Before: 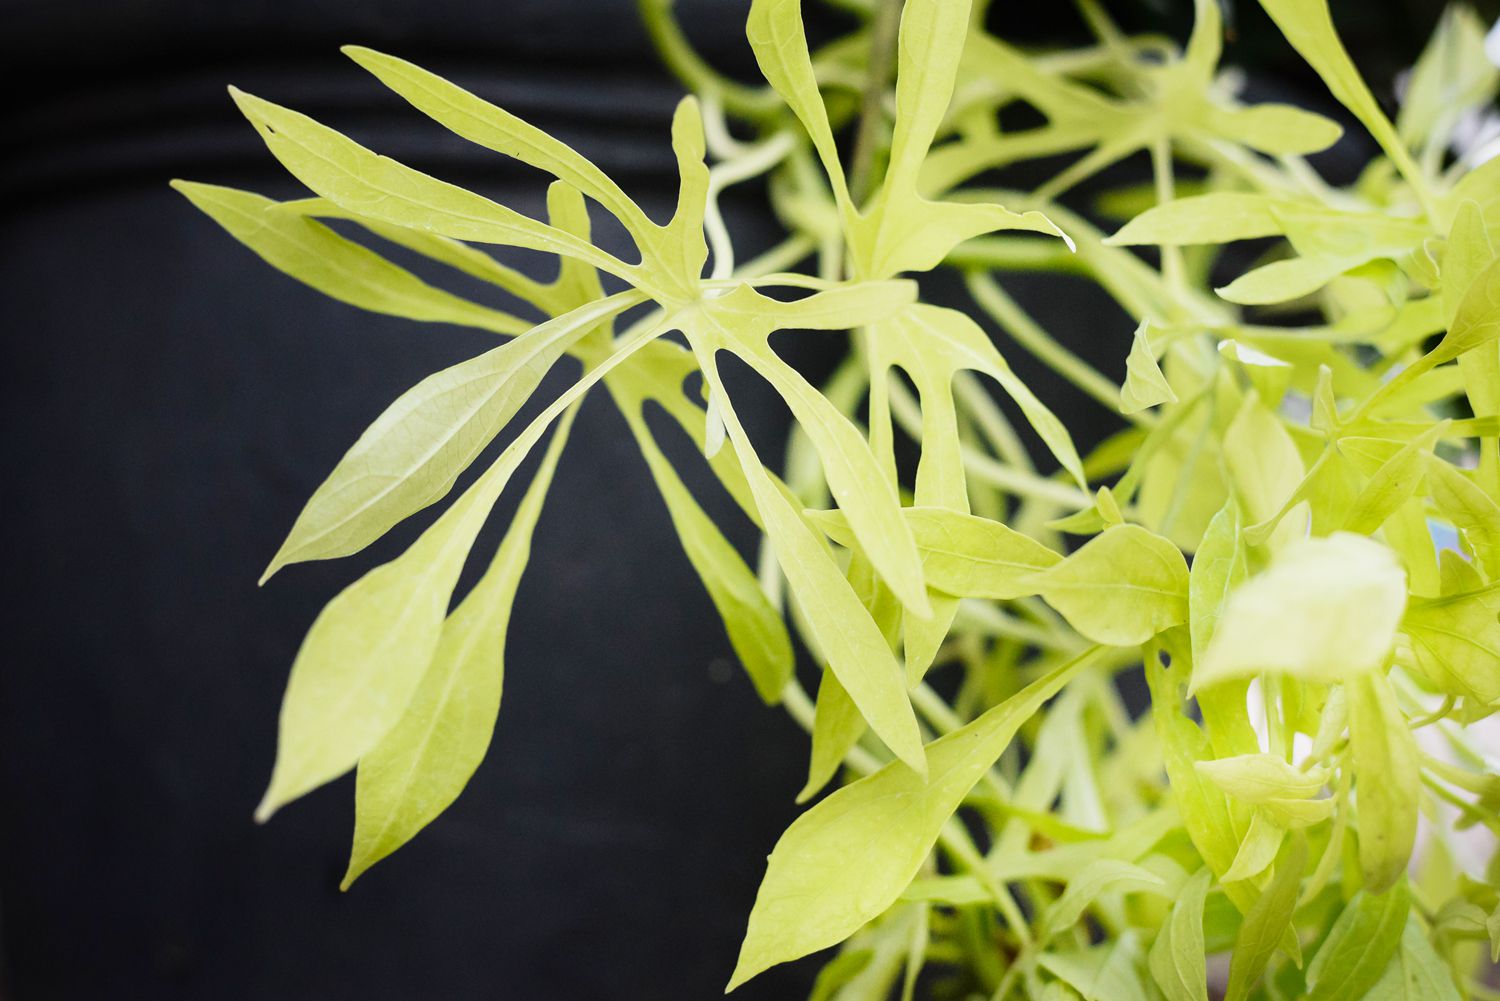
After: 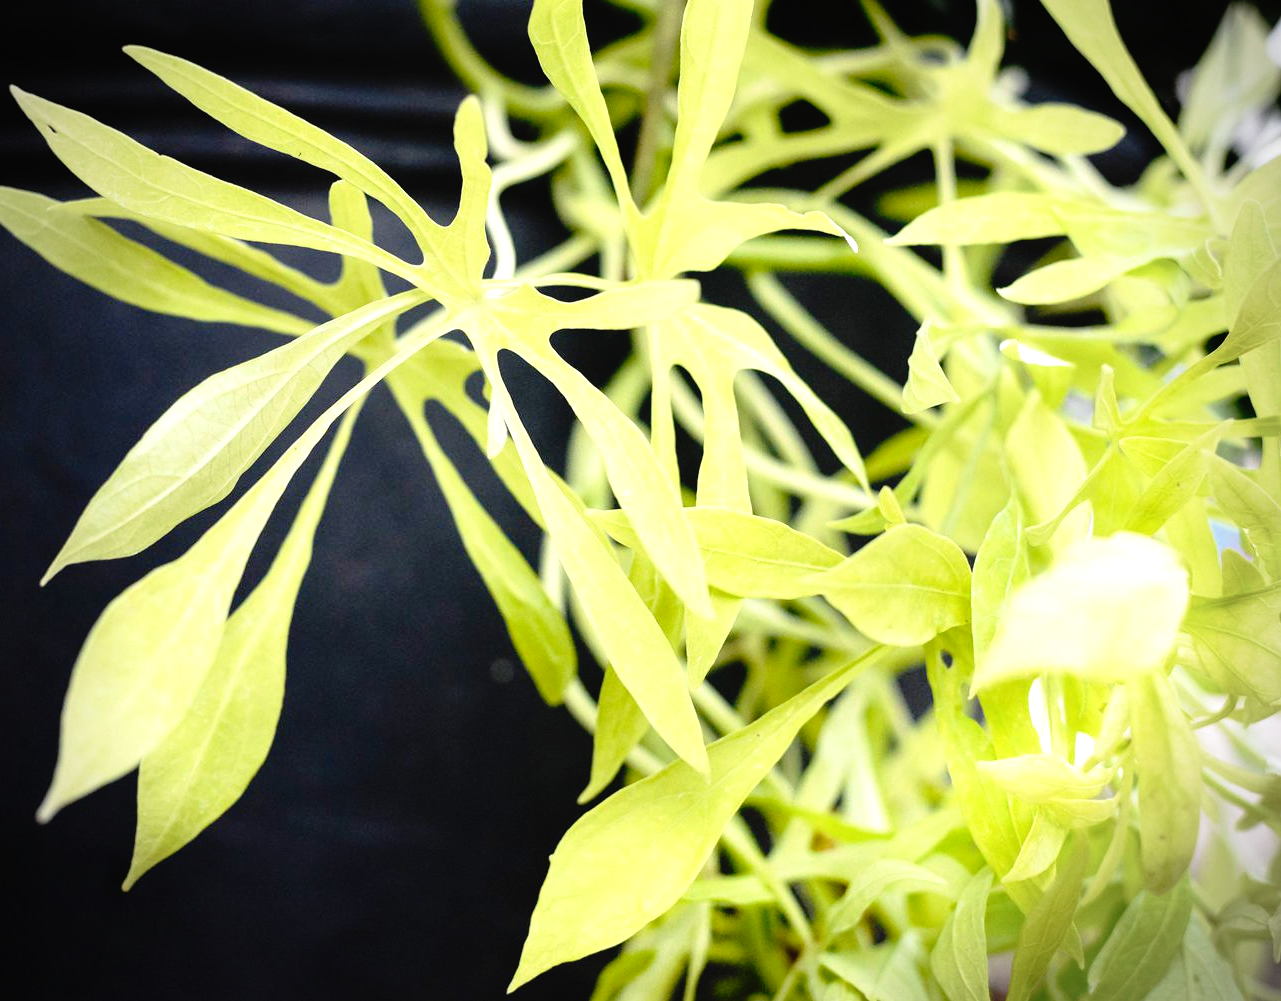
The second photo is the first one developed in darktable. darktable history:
vignetting: on, module defaults
tone curve: curves: ch0 [(0, 0.013) (0.181, 0.074) (0.337, 0.304) (0.498, 0.485) (0.78, 0.742) (0.993, 0.954)]; ch1 [(0, 0) (0.294, 0.184) (0.359, 0.34) (0.362, 0.35) (0.43, 0.41) (0.469, 0.463) (0.495, 0.502) (0.54, 0.563) (0.612, 0.641) (1, 1)]; ch2 [(0, 0) (0.44, 0.437) (0.495, 0.502) (0.524, 0.534) (0.557, 0.56) (0.634, 0.654) (0.728, 0.722) (1, 1)], preserve colors none
crop and rotate: left 14.563%
exposure: black level correction 0, exposure 0.698 EV, compensate highlight preservation false
